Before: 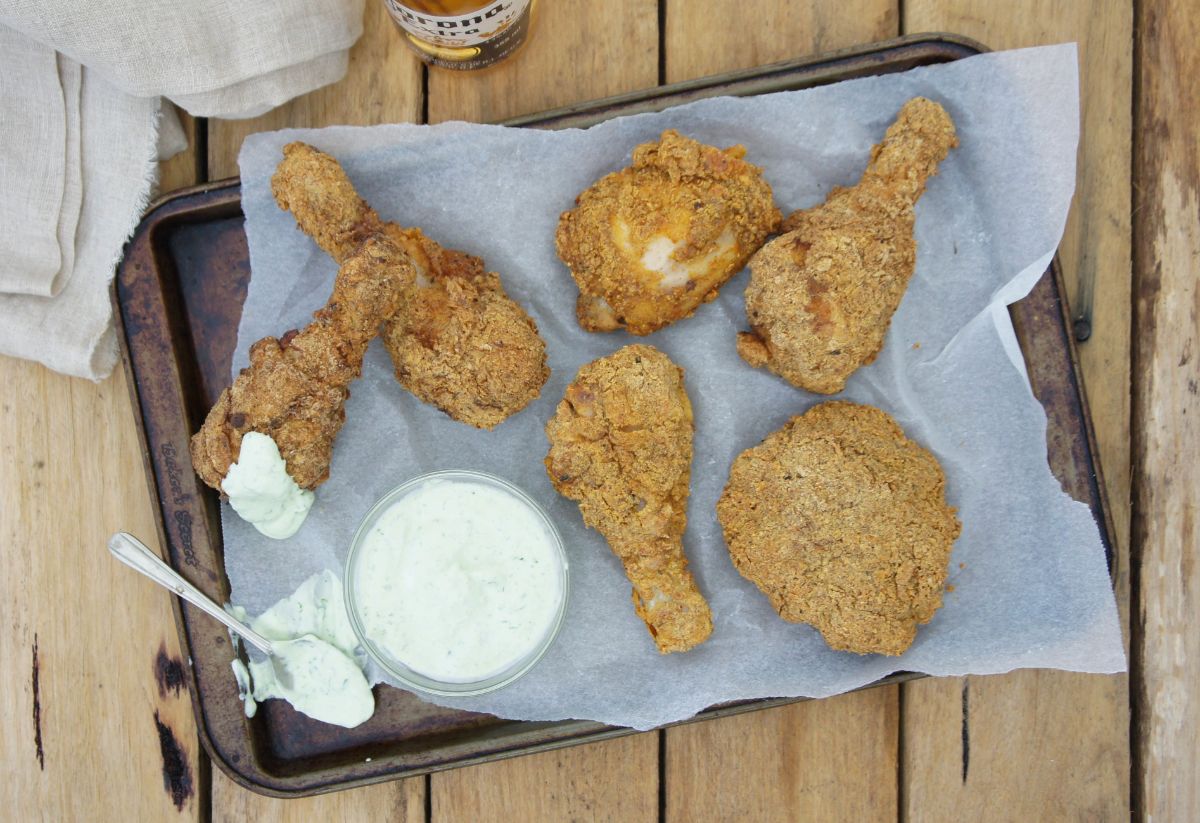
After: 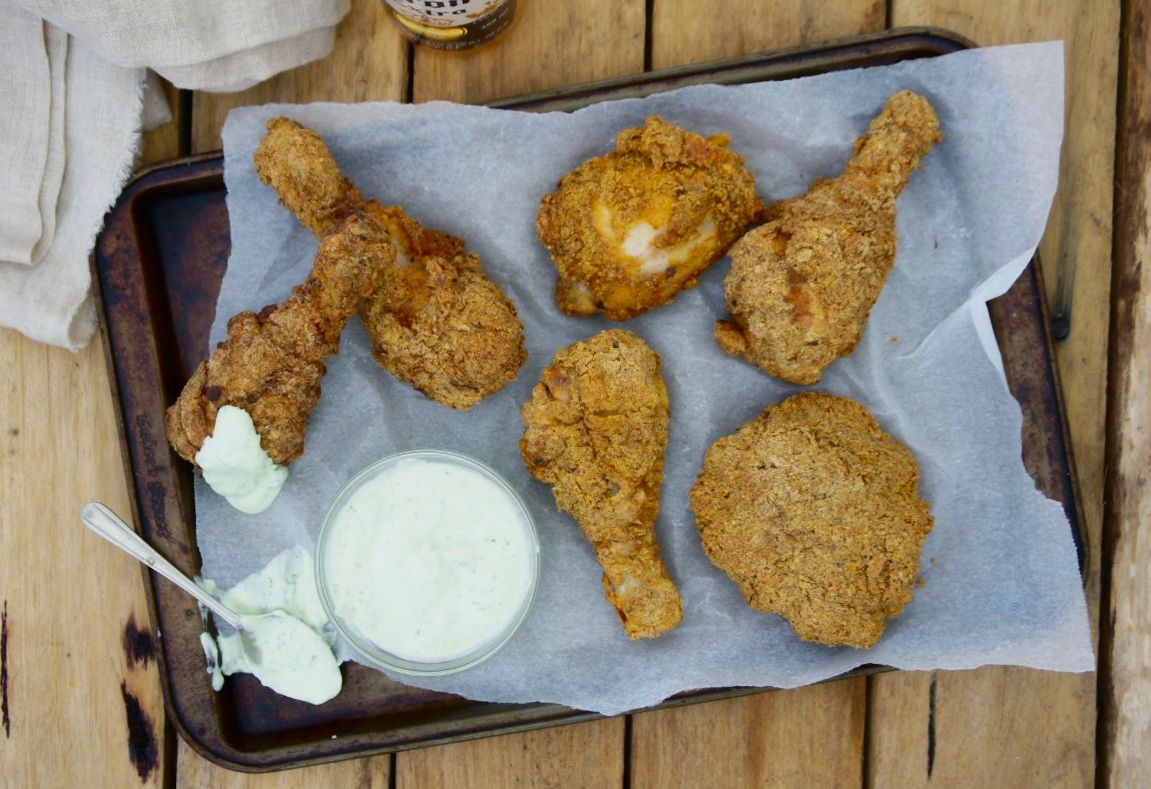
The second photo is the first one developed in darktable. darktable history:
exposure: exposure -0.177 EV, compensate highlight preservation false
contrast equalizer: octaves 7, y [[0.502, 0.505, 0.512, 0.529, 0.564, 0.588], [0.5 ×6], [0.502, 0.505, 0.512, 0.529, 0.564, 0.588], [0, 0.001, 0.001, 0.004, 0.008, 0.011], [0, 0.001, 0.001, 0.004, 0.008, 0.011]], mix -1
crop and rotate: angle -1.69°
contrast brightness saturation: contrast 0.19, brightness -0.11, saturation 0.21
